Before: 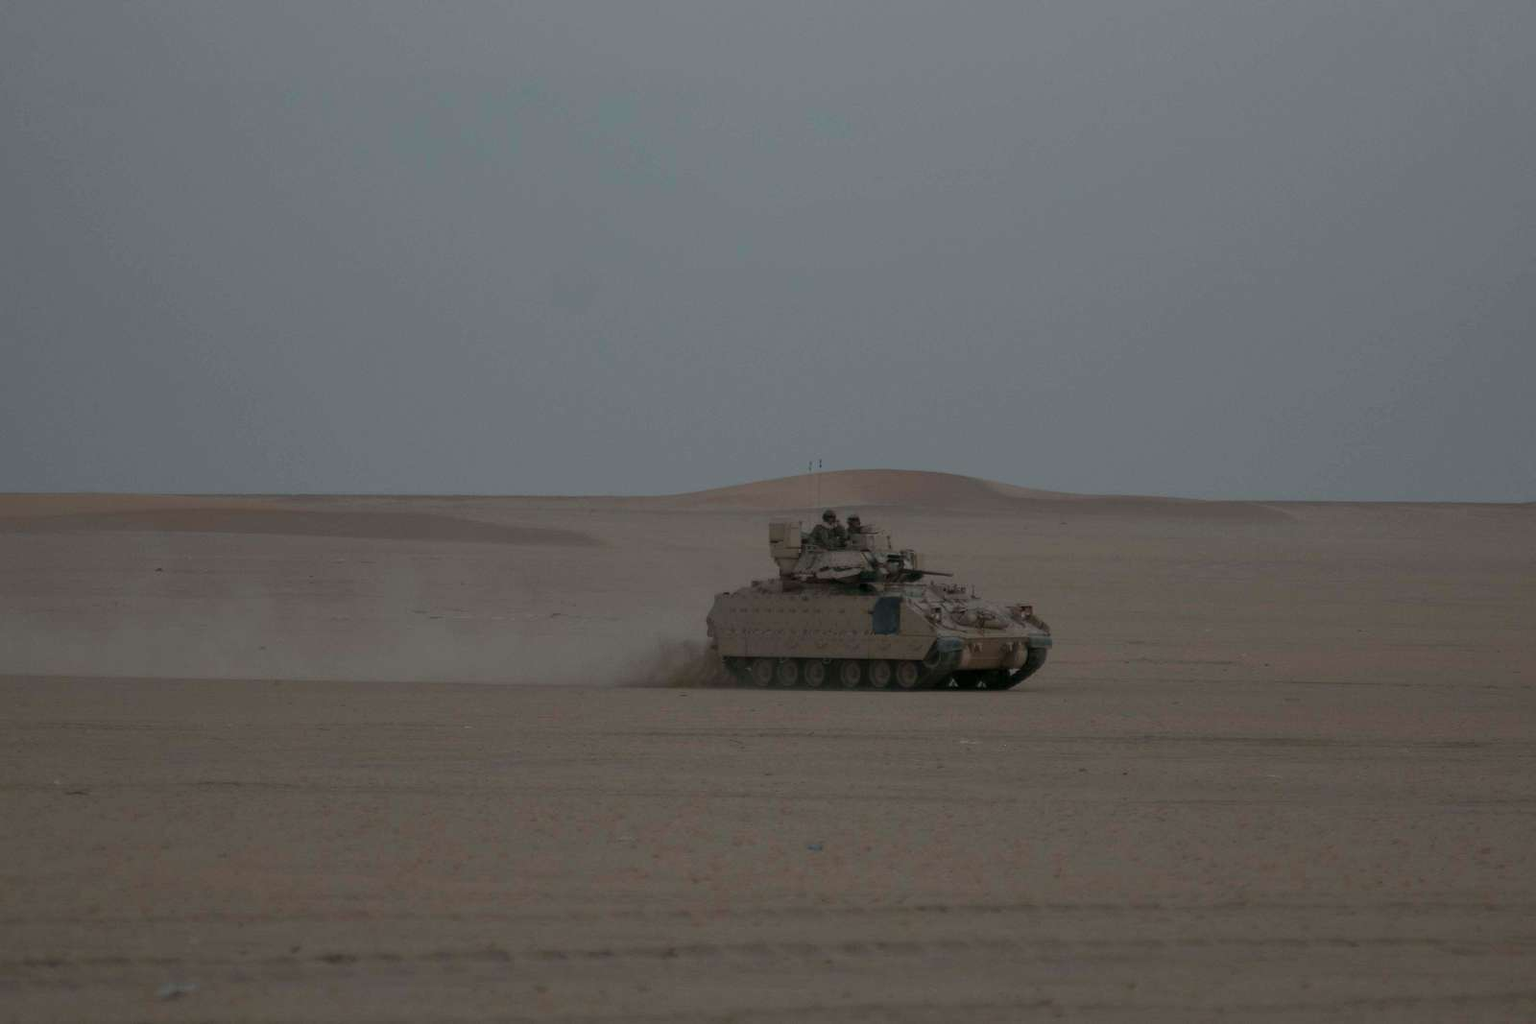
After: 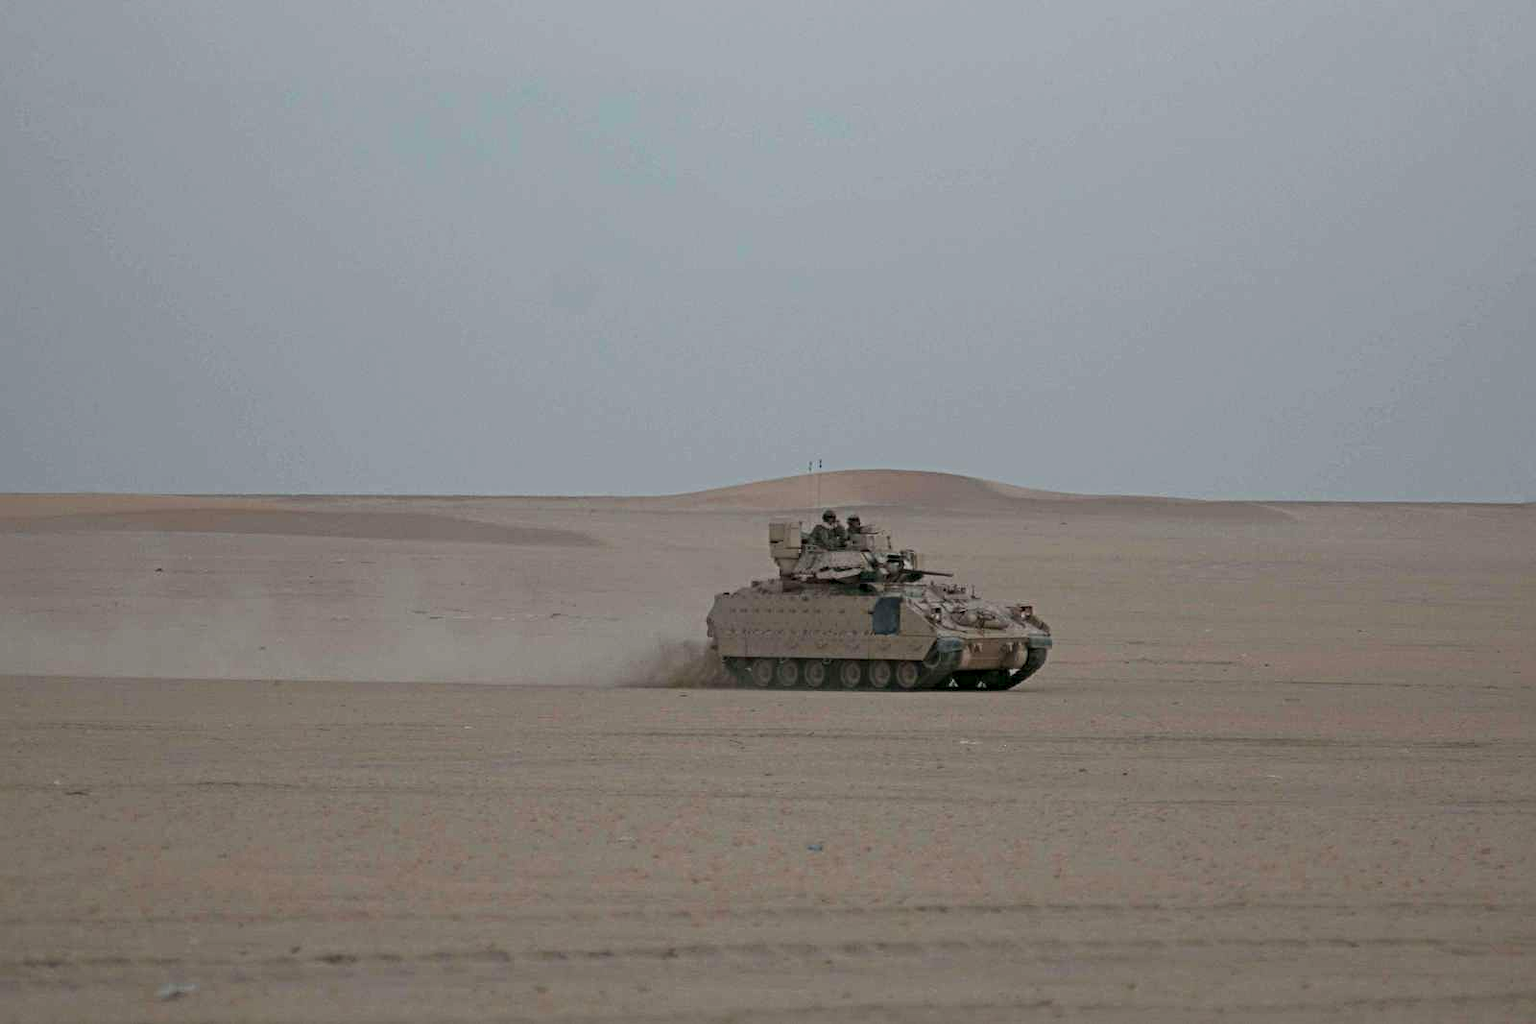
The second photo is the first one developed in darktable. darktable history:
exposure: exposure 0.943 EV, compensate highlight preservation false
sharpen: radius 4.883
